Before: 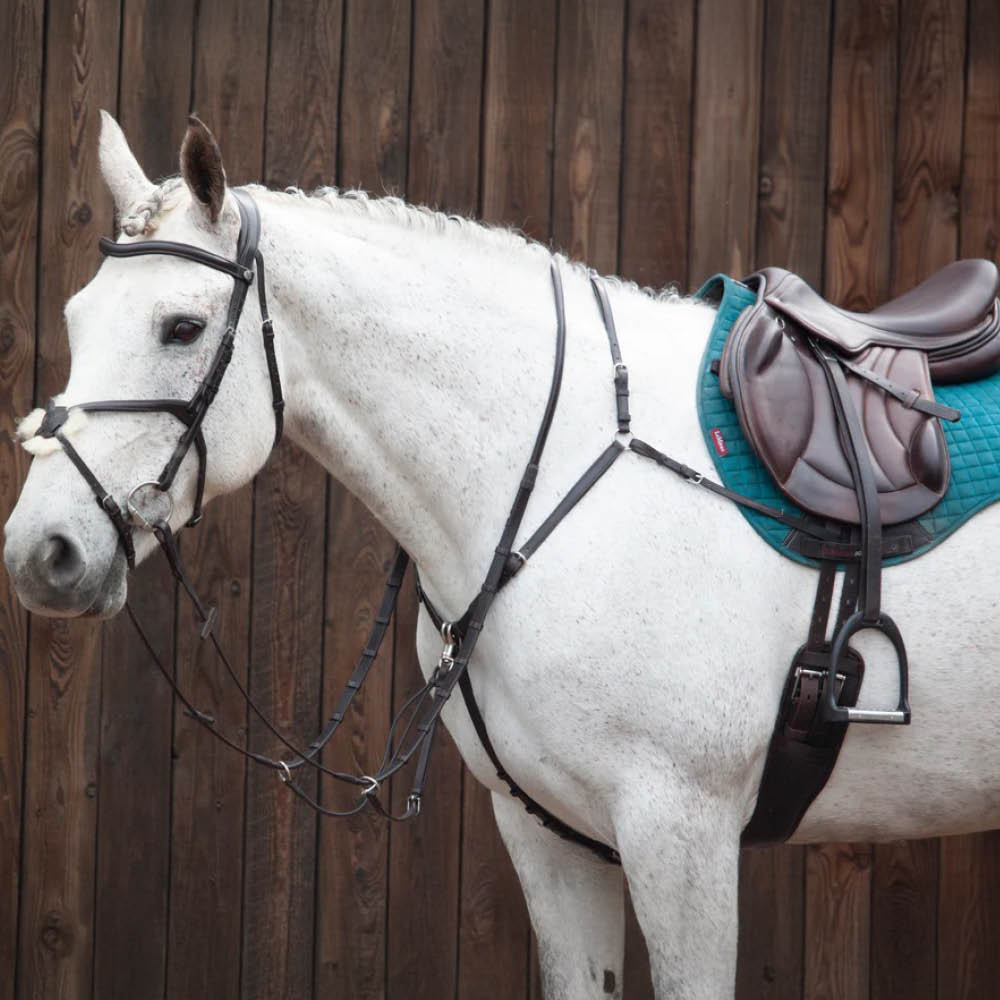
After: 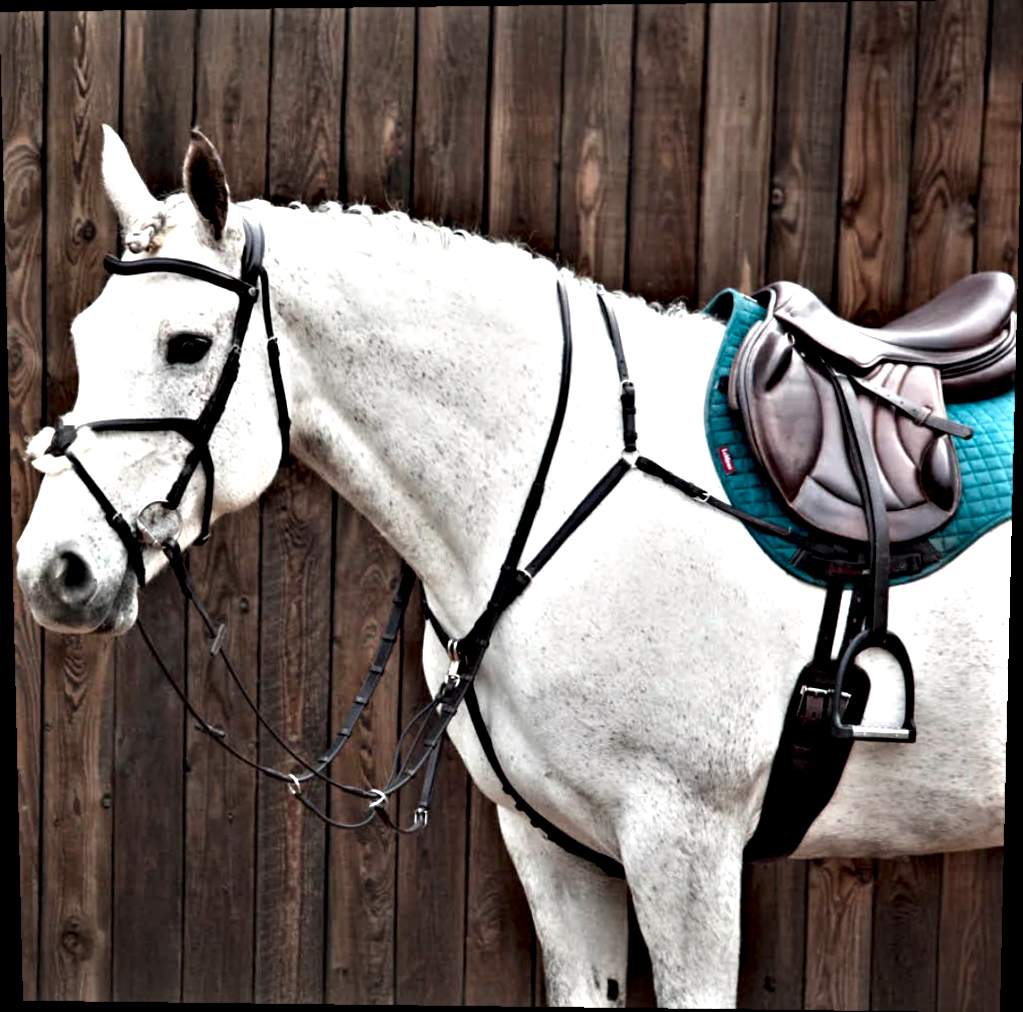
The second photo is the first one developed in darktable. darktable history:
contrast equalizer: octaves 7, y [[0.48, 0.654, 0.731, 0.706, 0.772, 0.382], [0.55 ×6], [0 ×6], [0 ×6], [0 ×6]]
rotate and perspective: lens shift (vertical) 0.048, lens shift (horizontal) -0.024, automatic cropping off
white balance: red 1.009, blue 0.985
